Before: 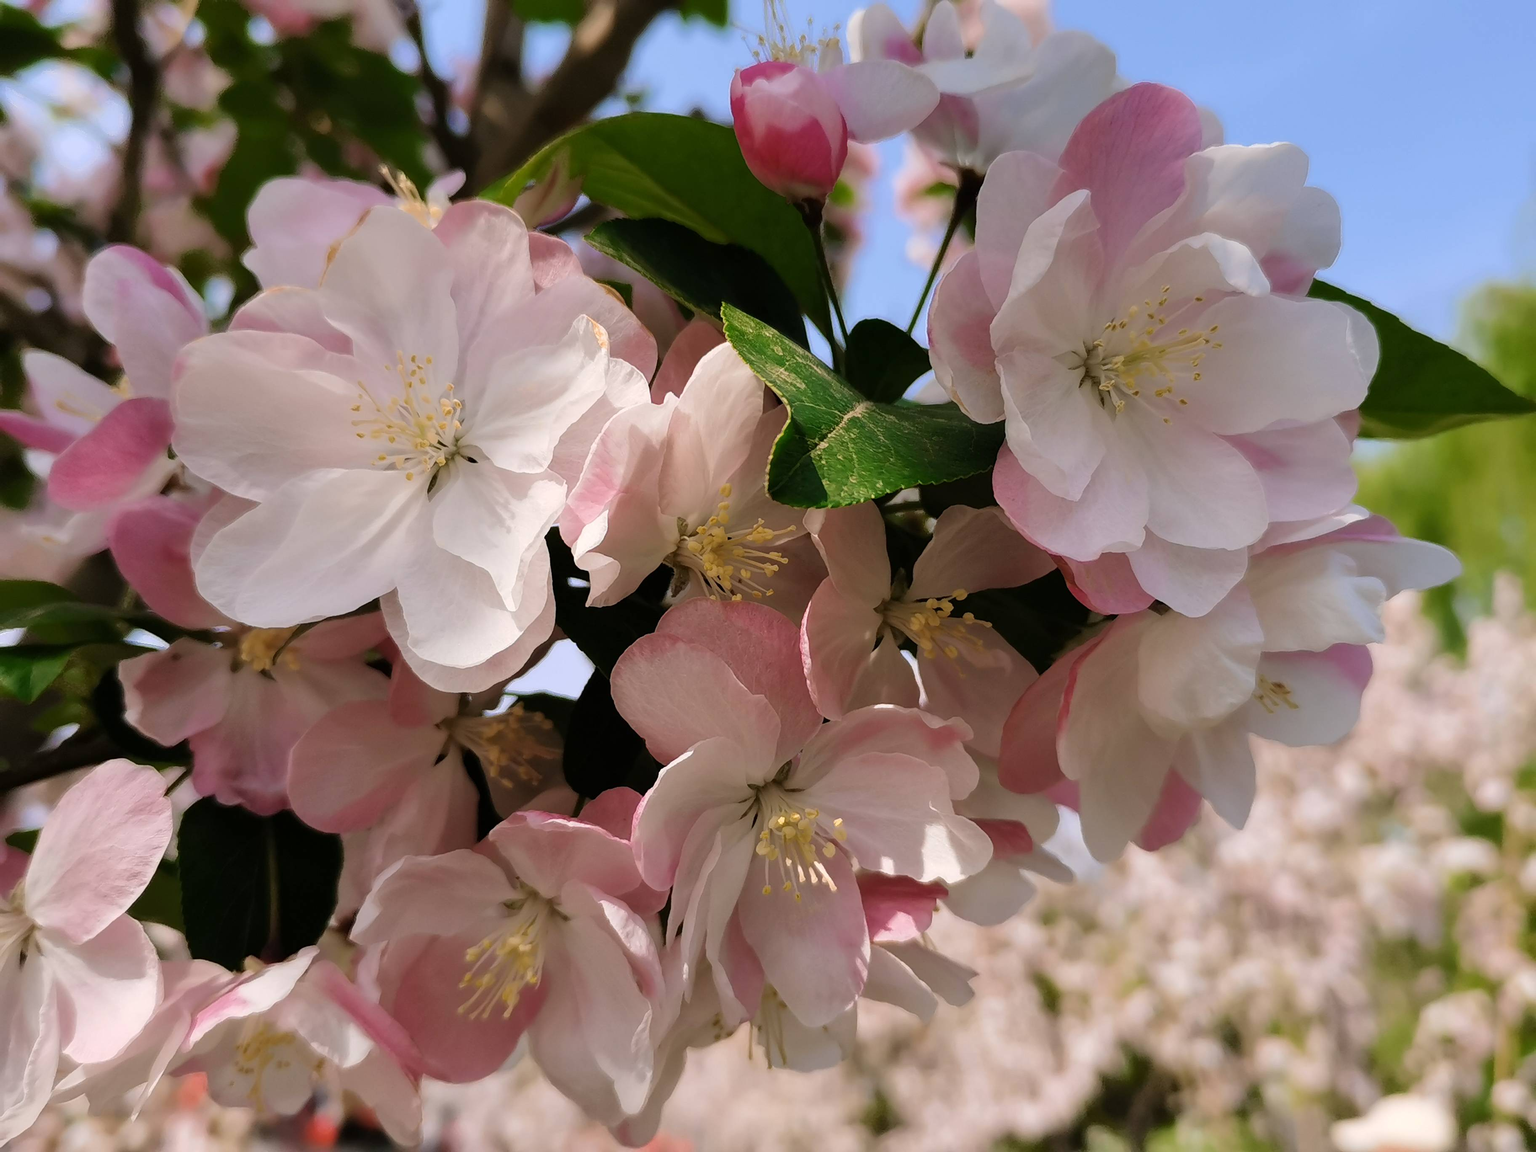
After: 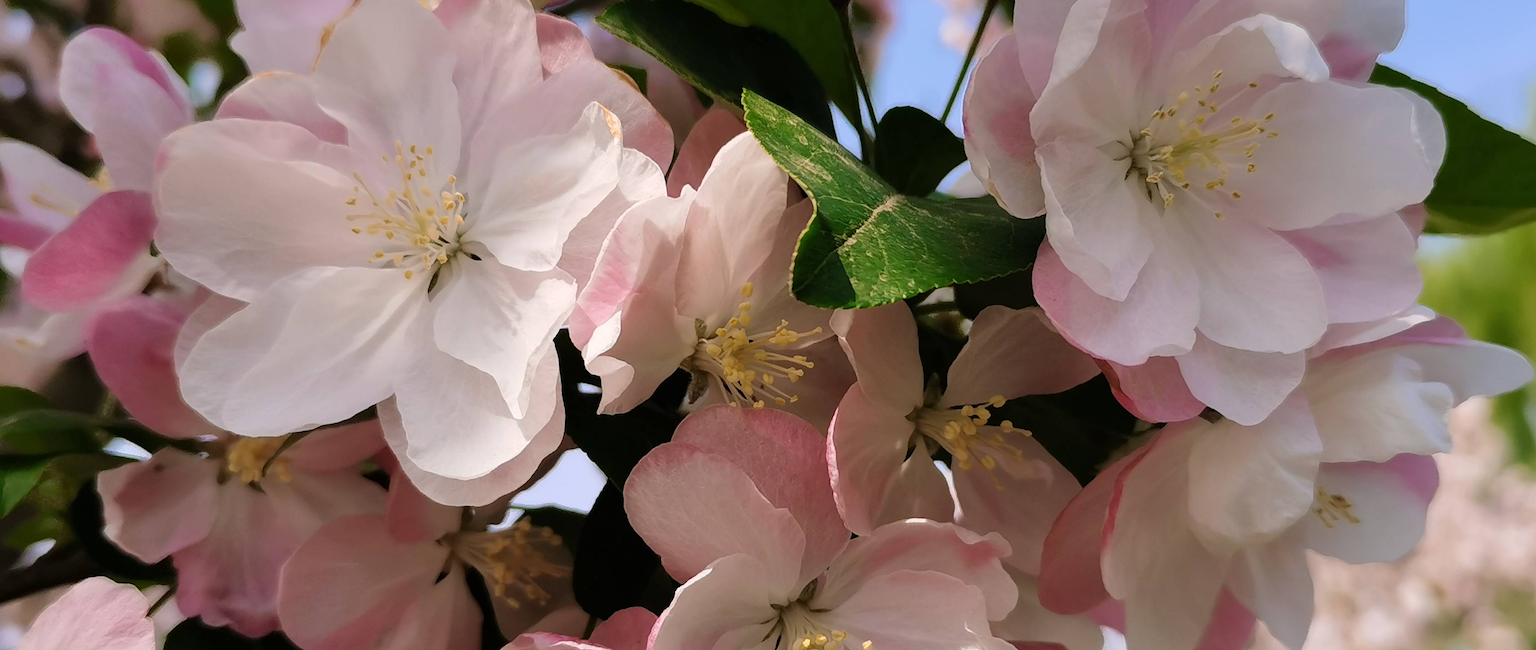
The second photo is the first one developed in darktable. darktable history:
crop: left 1.826%, top 19.108%, right 4.672%, bottom 28.054%
